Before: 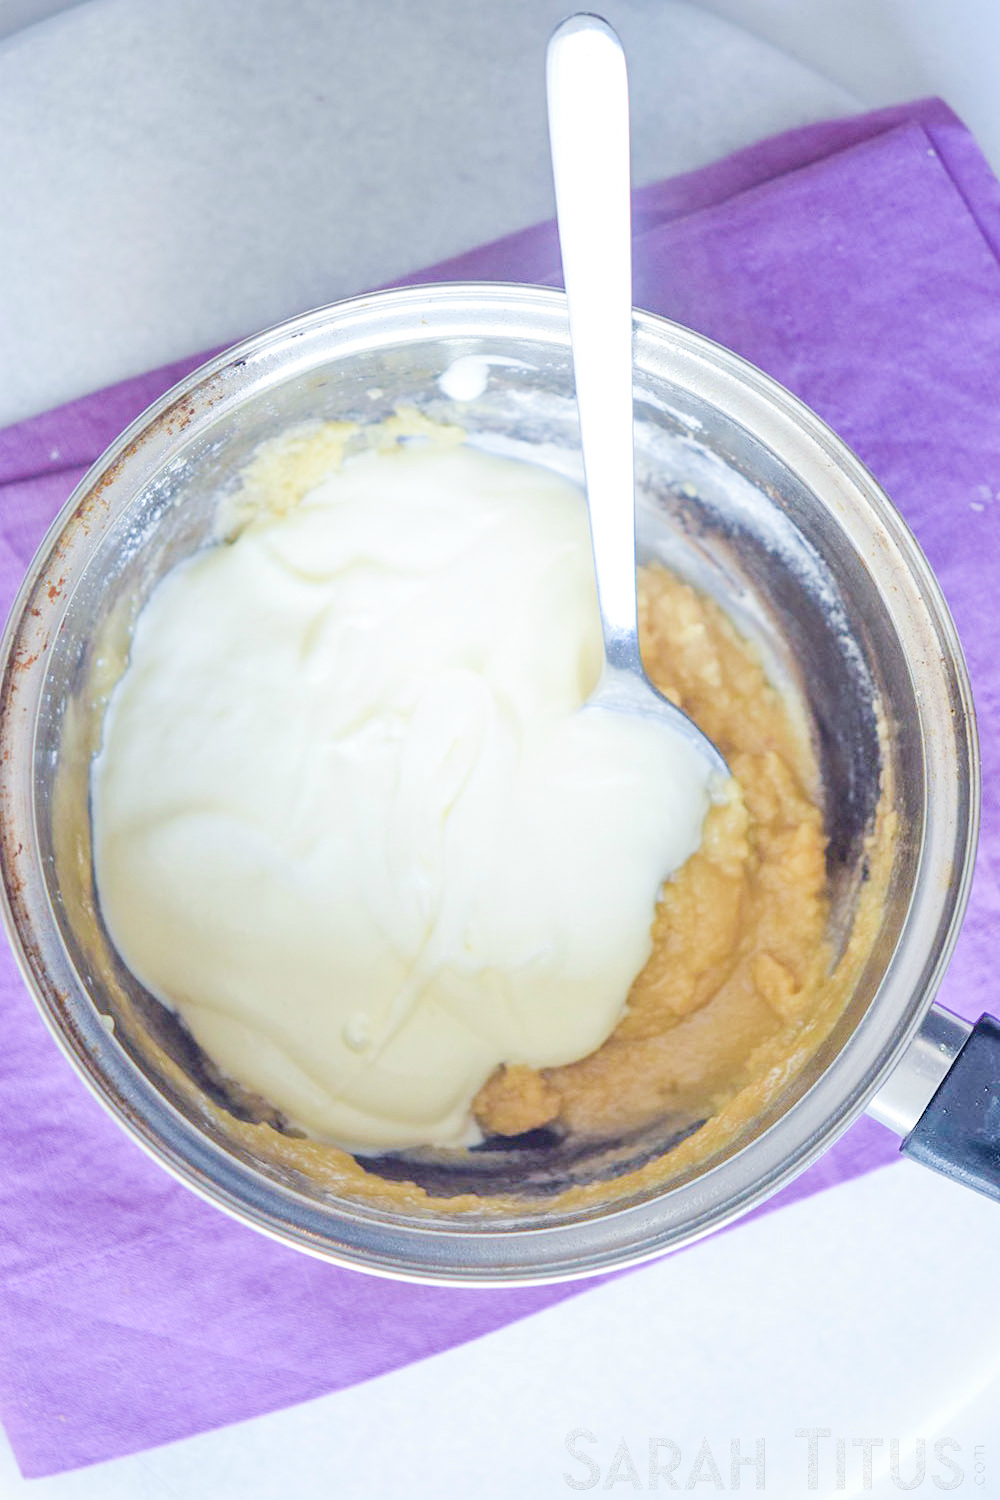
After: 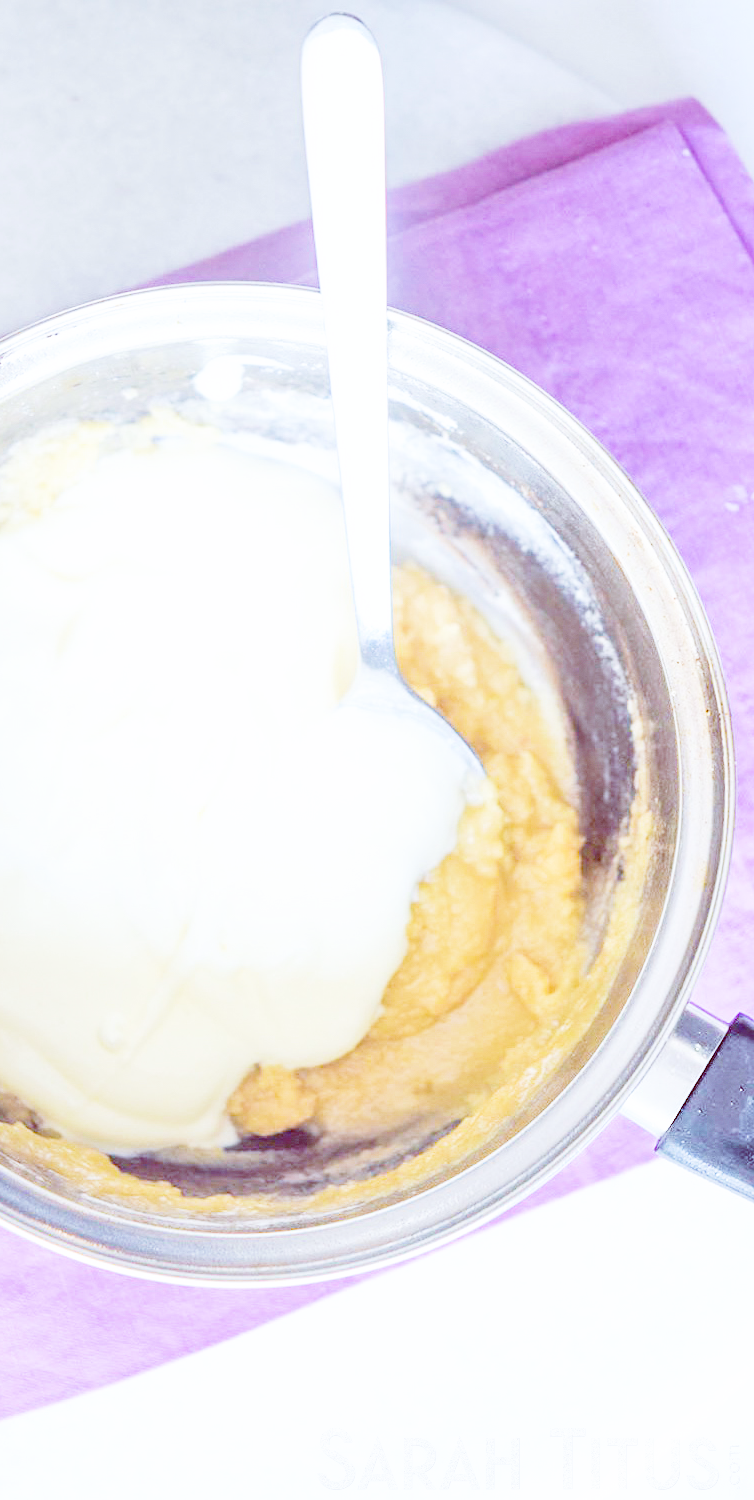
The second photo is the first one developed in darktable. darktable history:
base curve: curves: ch0 [(0, 0) (0.008, 0.007) (0.022, 0.029) (0.048, 0.089) (0.092, 0.197) (0.191, 0.399) (0.275, 0.534) (0.357, 0.65) (0.477, 0.78) (0.542, 0.833) (0.799, 0.973) (1, 1)], preserve colors none
color balance: lift [1, 1.011, 0.999, 0.989], gamma [1.109, 1.045, 1.039, 0.955], gain [0.917, 0.936, 0.952, 1.064], contrast 2.32%, contrast fulcrum 19%, output saturation 101%
crop and rotate: left 24.6%
